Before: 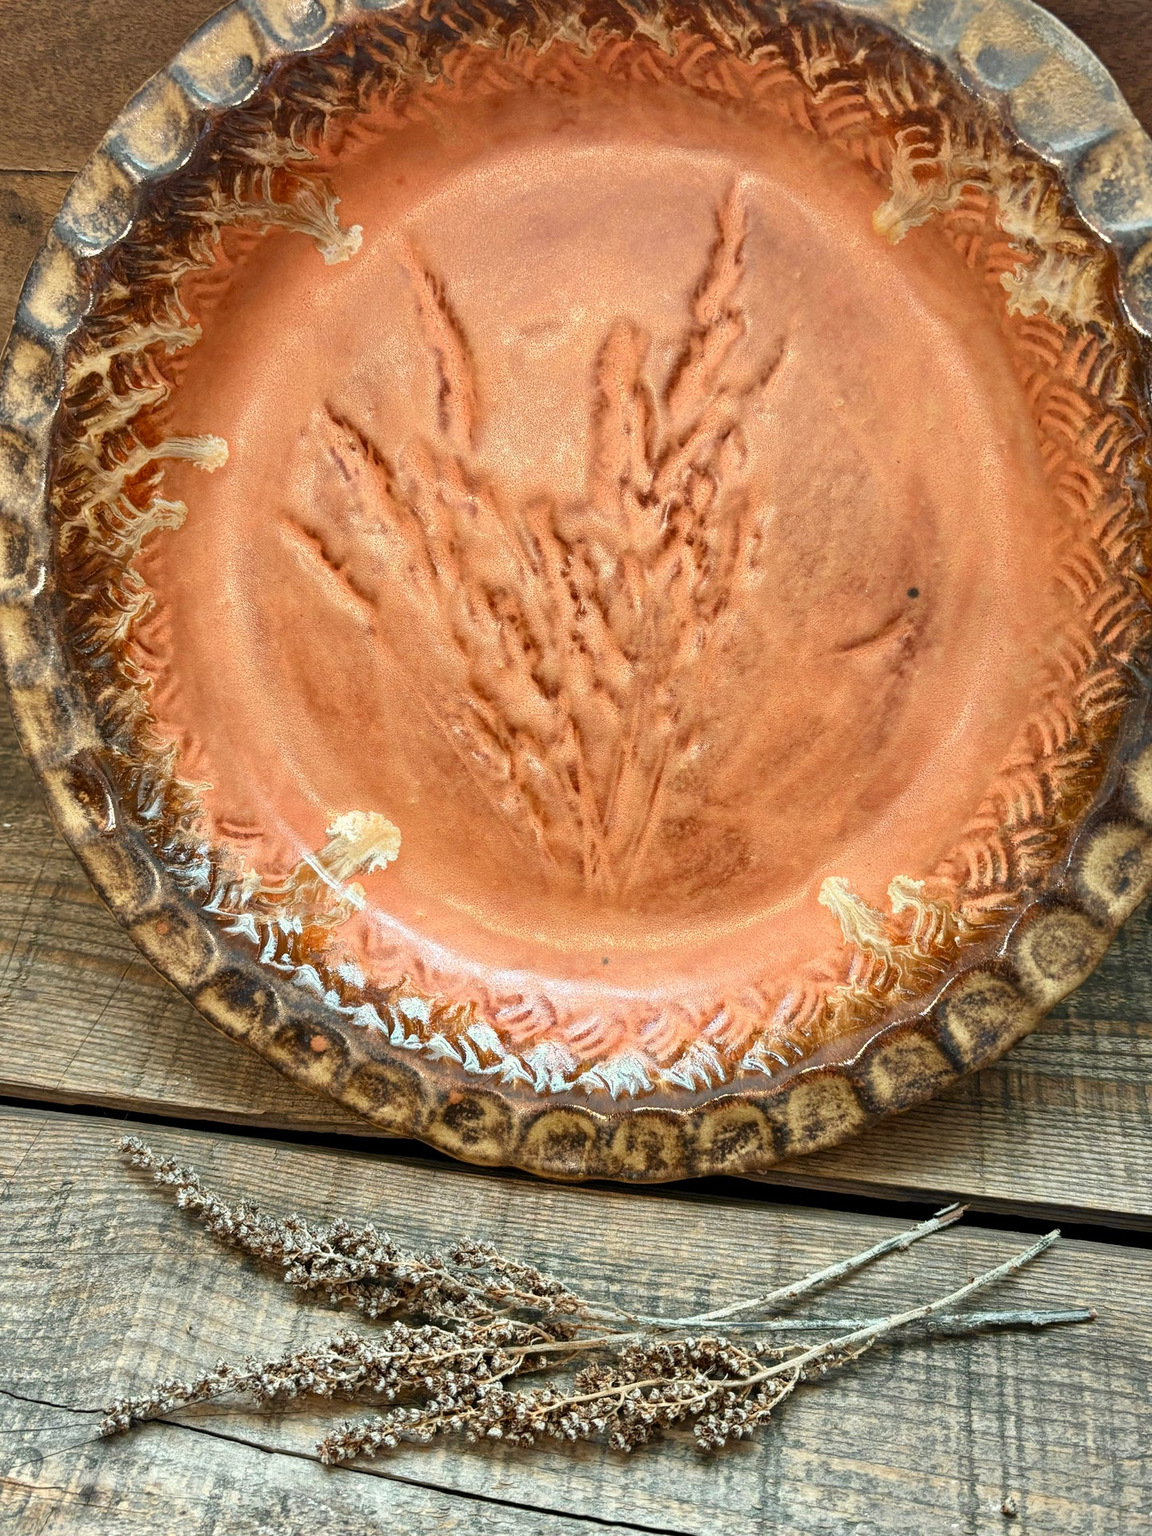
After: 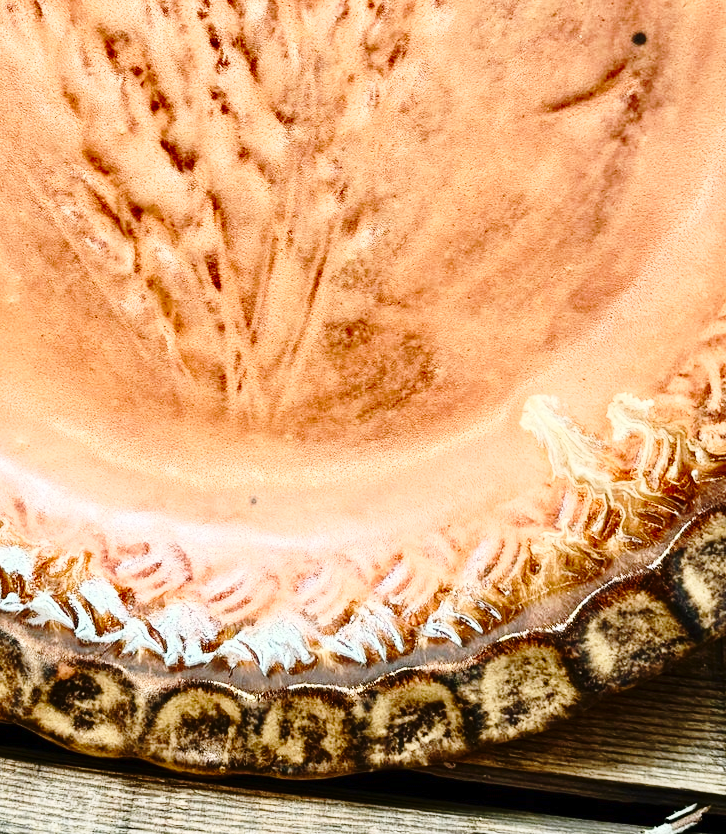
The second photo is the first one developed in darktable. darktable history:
crop: left 35.03%, top 36.625%, right 14.663%, bottom 20.057%
tone curve: curves: ch0 [(0, 0) (0.003, 0.012) (0.011, 0.015) (0.025, 0.023) (0.044, 0.036) (0.069, 0.047) (0.1, 0.062) (0.136, 0.1) (0.177, 0.15) (0.224, 0.219) (0.277, 0.3) (0.335, 0.401) (0.399, 0.49) (0.468, 0.569) (0.543, 0.641) (0.623, 0.73) (0.709, 0.806) (0.801, 0.88) (0.898, 0.939) (1, 1)], preserve colors none
contrast brightness saturation: contrast 0.28
